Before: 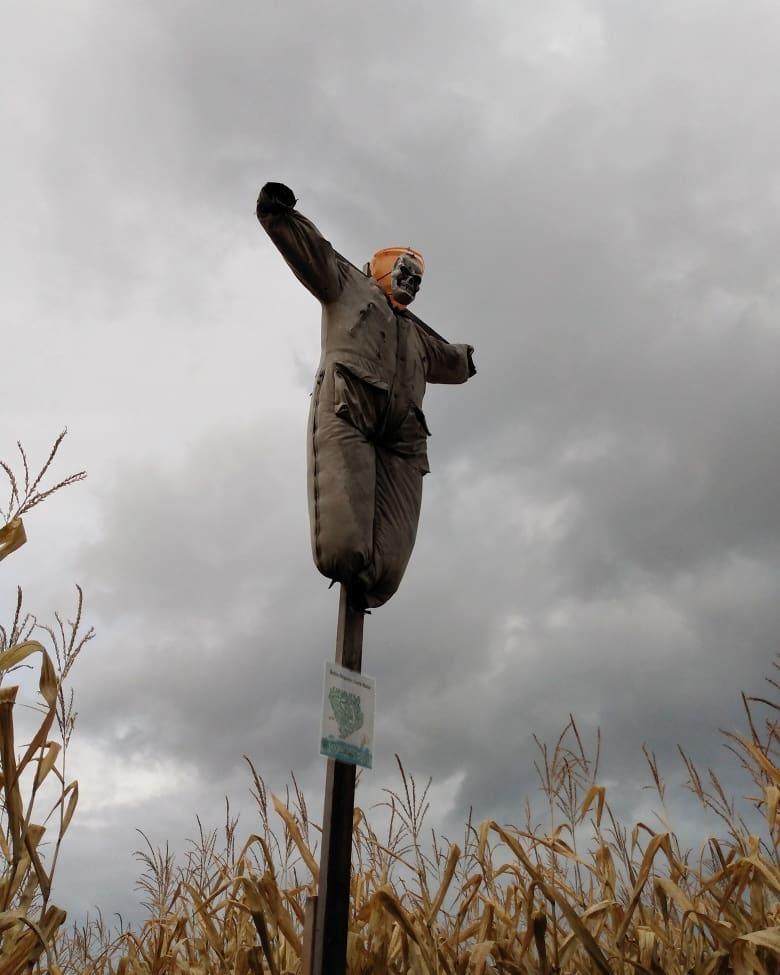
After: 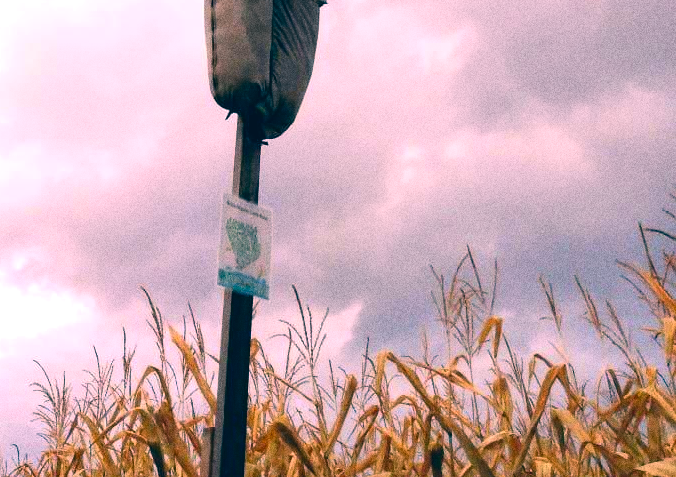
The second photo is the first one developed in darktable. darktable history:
grain: coarseness 0.09 ISO, strength 40%
exposure: black level correction 0, exposure 1 EV, compensate exposure bias true, compensate highlight preservation false
crop and rotate: left 13.306%, top 48.129%, bottom 2.928%
color correction: highlights a* 17.03, highlights b* 0.205, shadows a* -15.38, shadows b* -14.56, saturation 1.5
